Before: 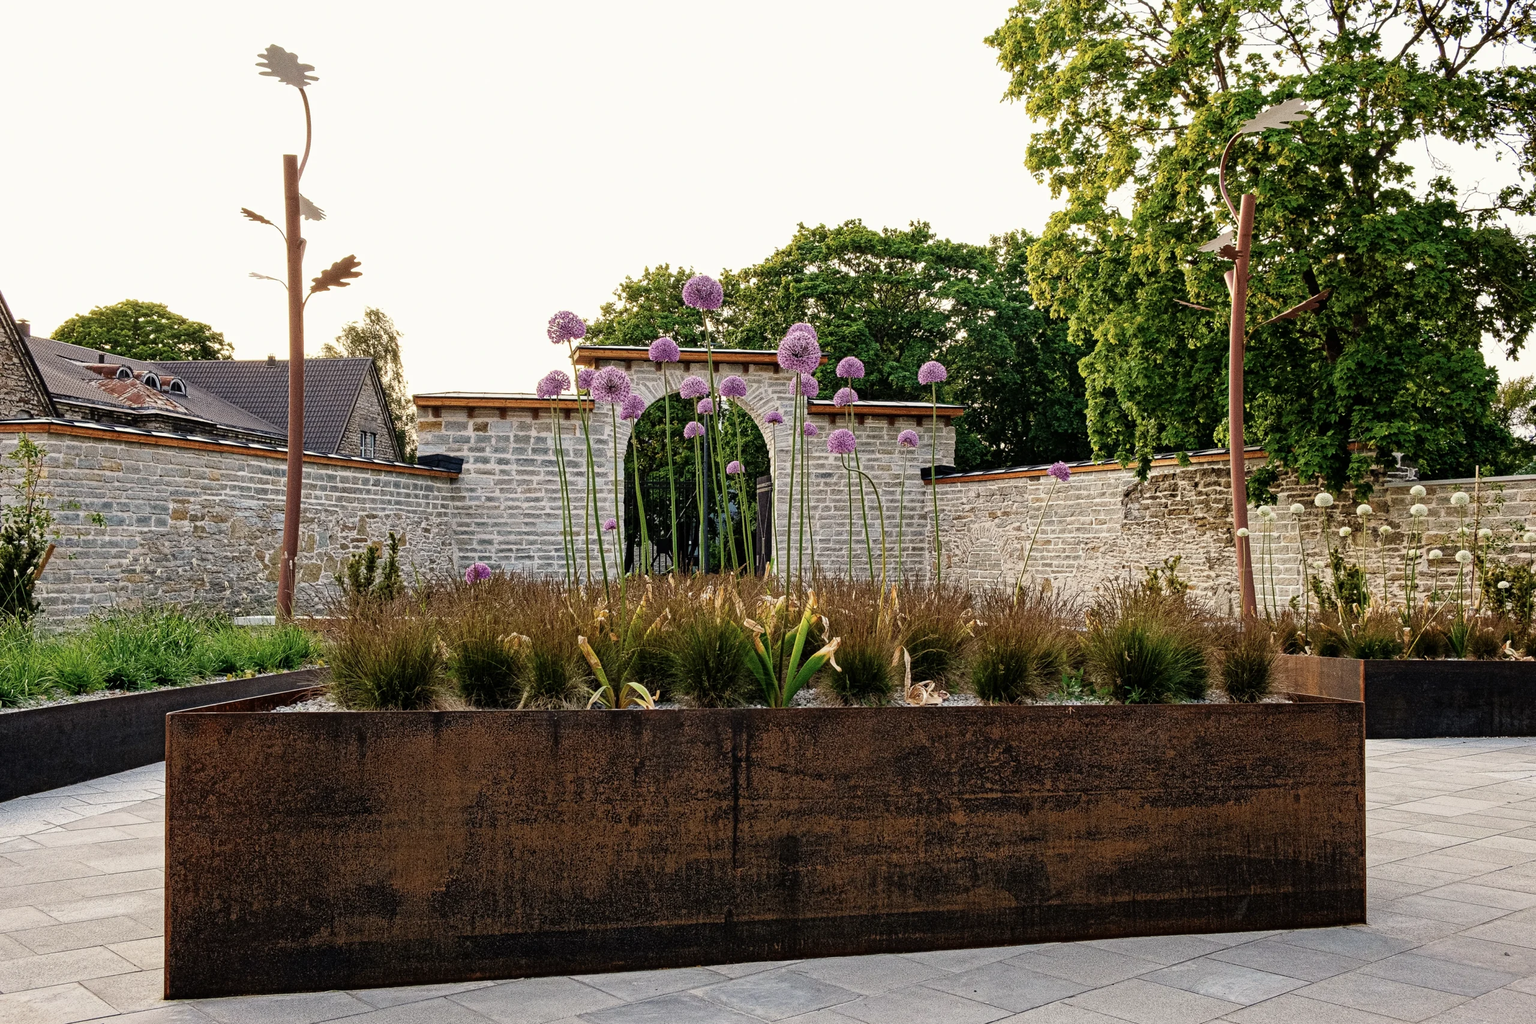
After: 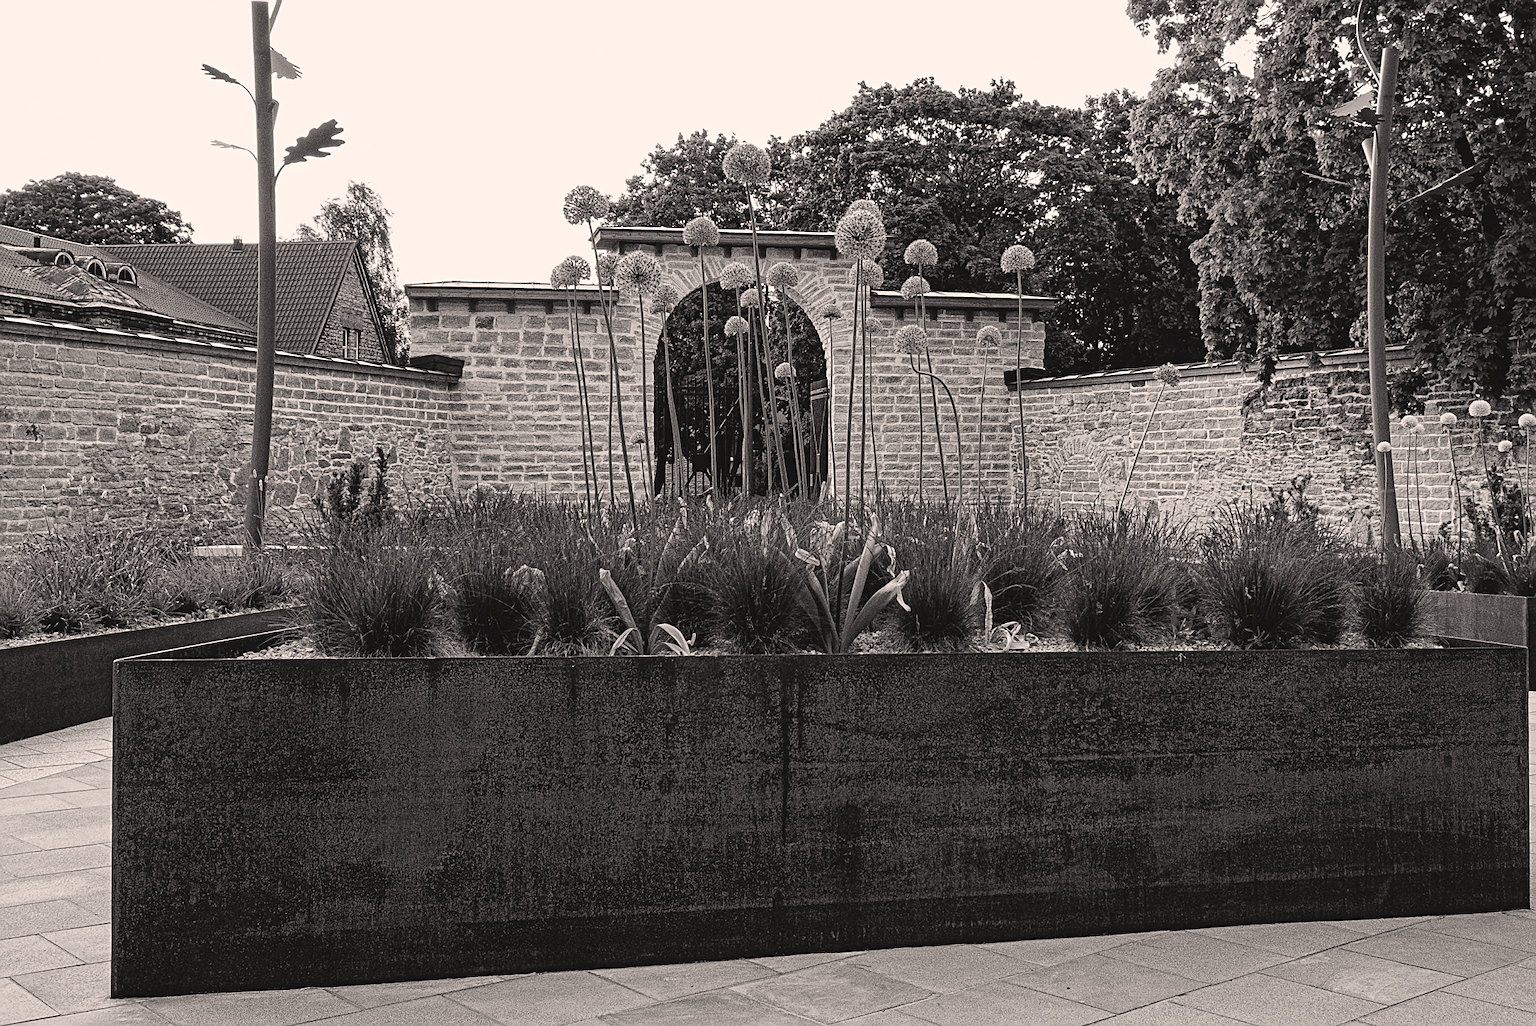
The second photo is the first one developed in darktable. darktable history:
crop and rotate: left 4.579%, top 15.012%, right 10.666%
sharpen: on, module defaults
color balance rgb: shadows lift › chroma 1.014%, shadows lift › hue 30.55°, highlights gain › chroma 3.15%, highlights gain › hue 55.12°, global offset › luminance 0.672%, perceptual saturation grading › global saturation 20%, perceptual saturation grading › highlights -50.398%, perceptual saturation grading › shadows 30.218%, global vibrance 15.067%
color calibration: output gray [0.21, 0.42, 0.37, 0], illuminant as shot in camera, x 0.358, y 0.373, temperature 4628.91 K
